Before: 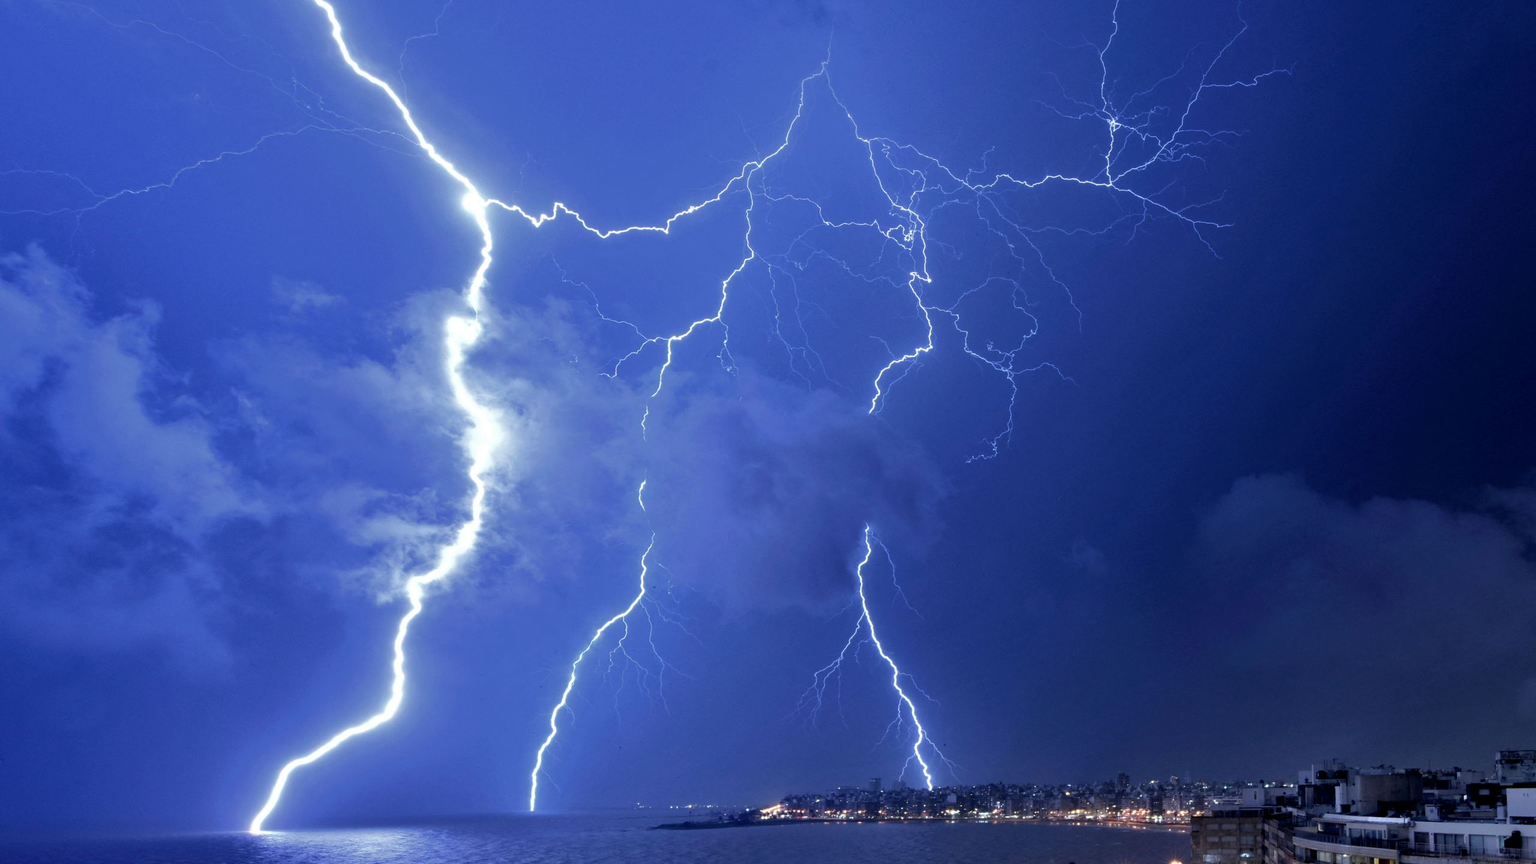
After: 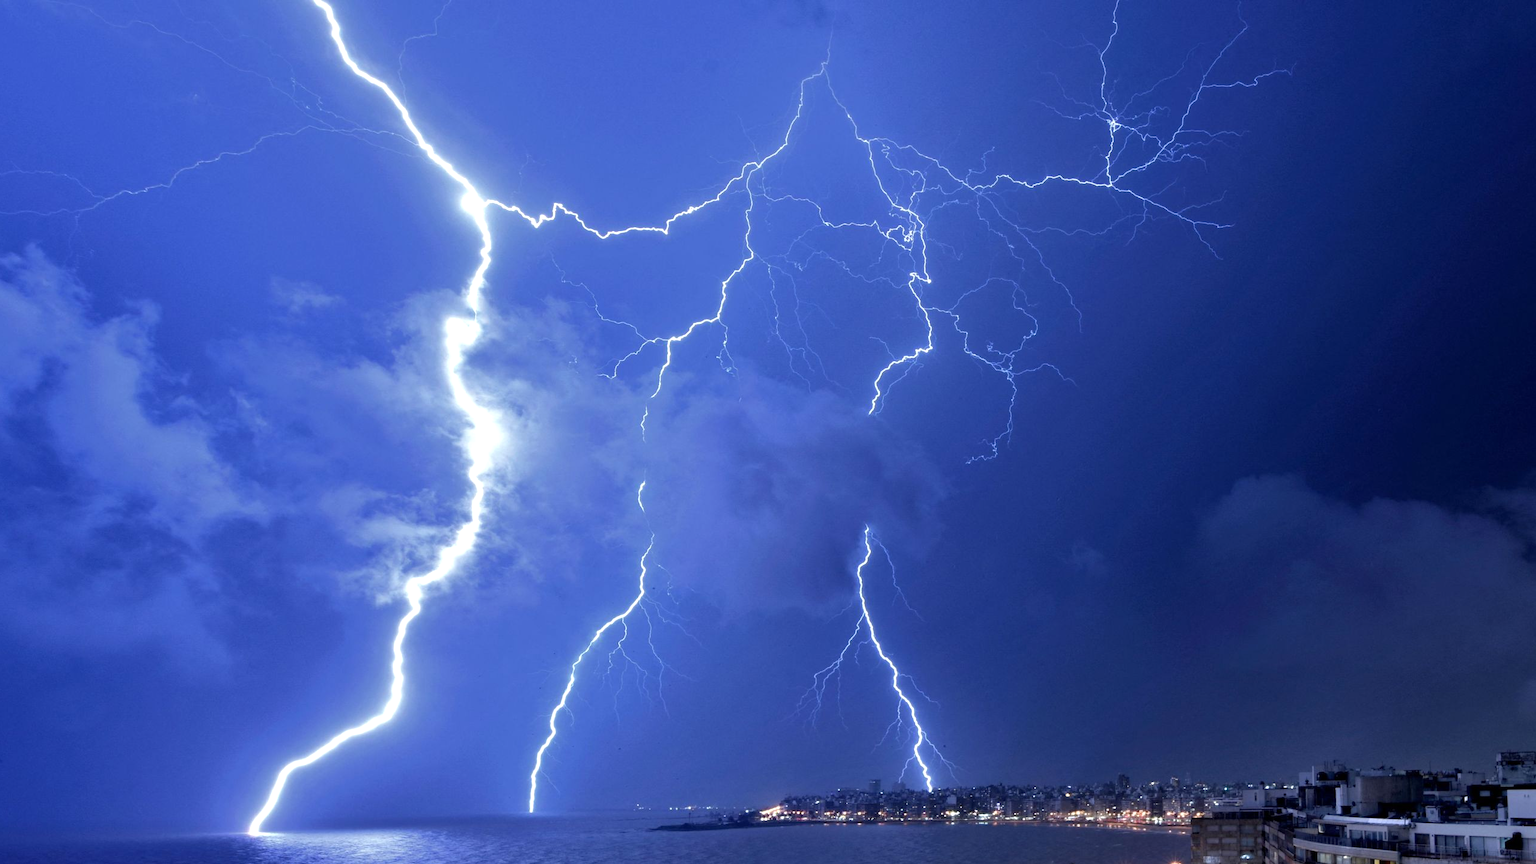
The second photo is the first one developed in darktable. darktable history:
exposure: exposure 0.236 EV, compensate highlight preservation false
crop and rotate: left 0.126%
